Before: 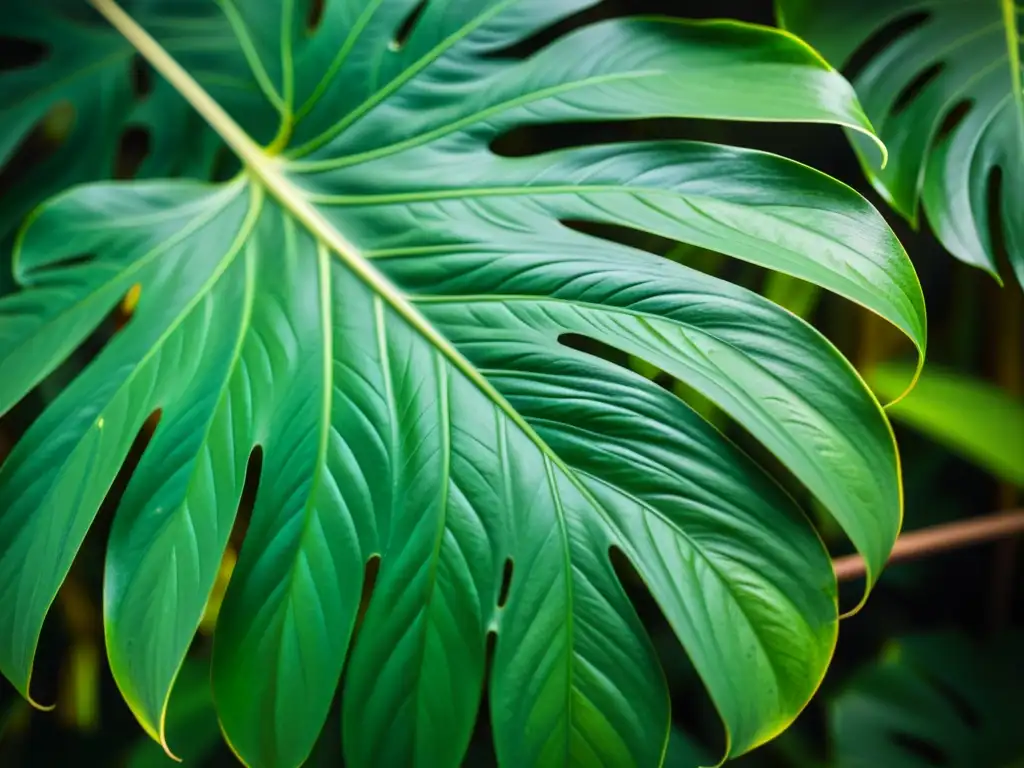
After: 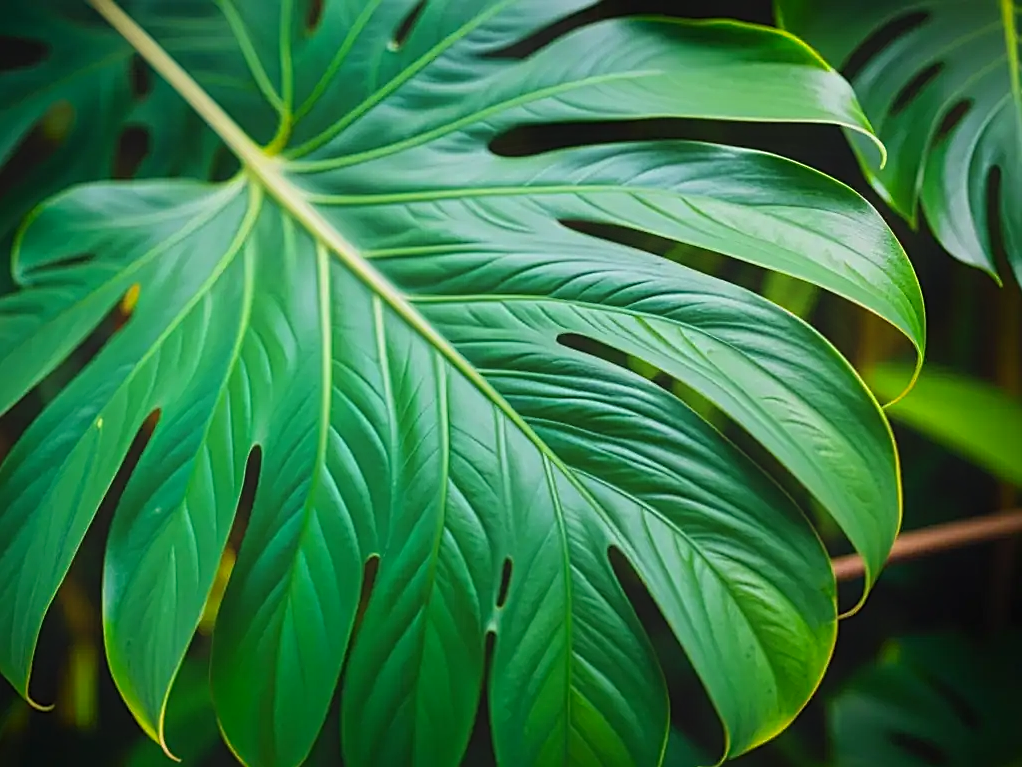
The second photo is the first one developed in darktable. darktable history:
sharpen: on, module defaults
crop: left 0.164%
contrast equalizer: y [[0.439, 0.44, 0.442, 0.457, 0.493, 0.498], [0.5 ×6], [0.5 ×6], [0 ×6], [0 ×6]]
